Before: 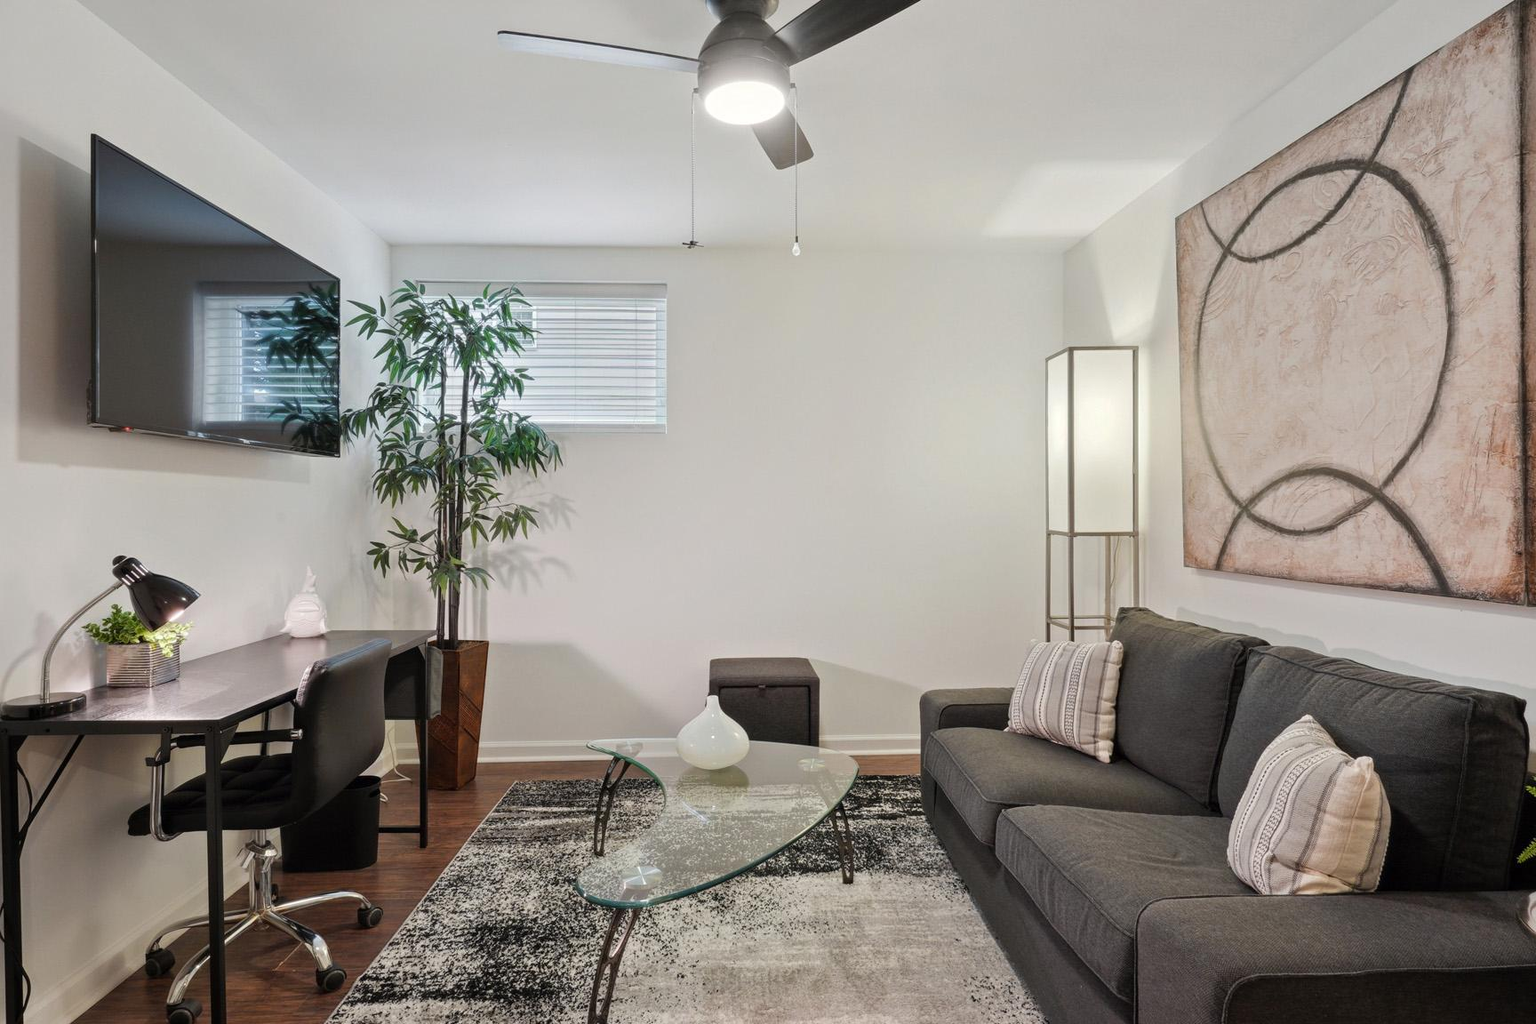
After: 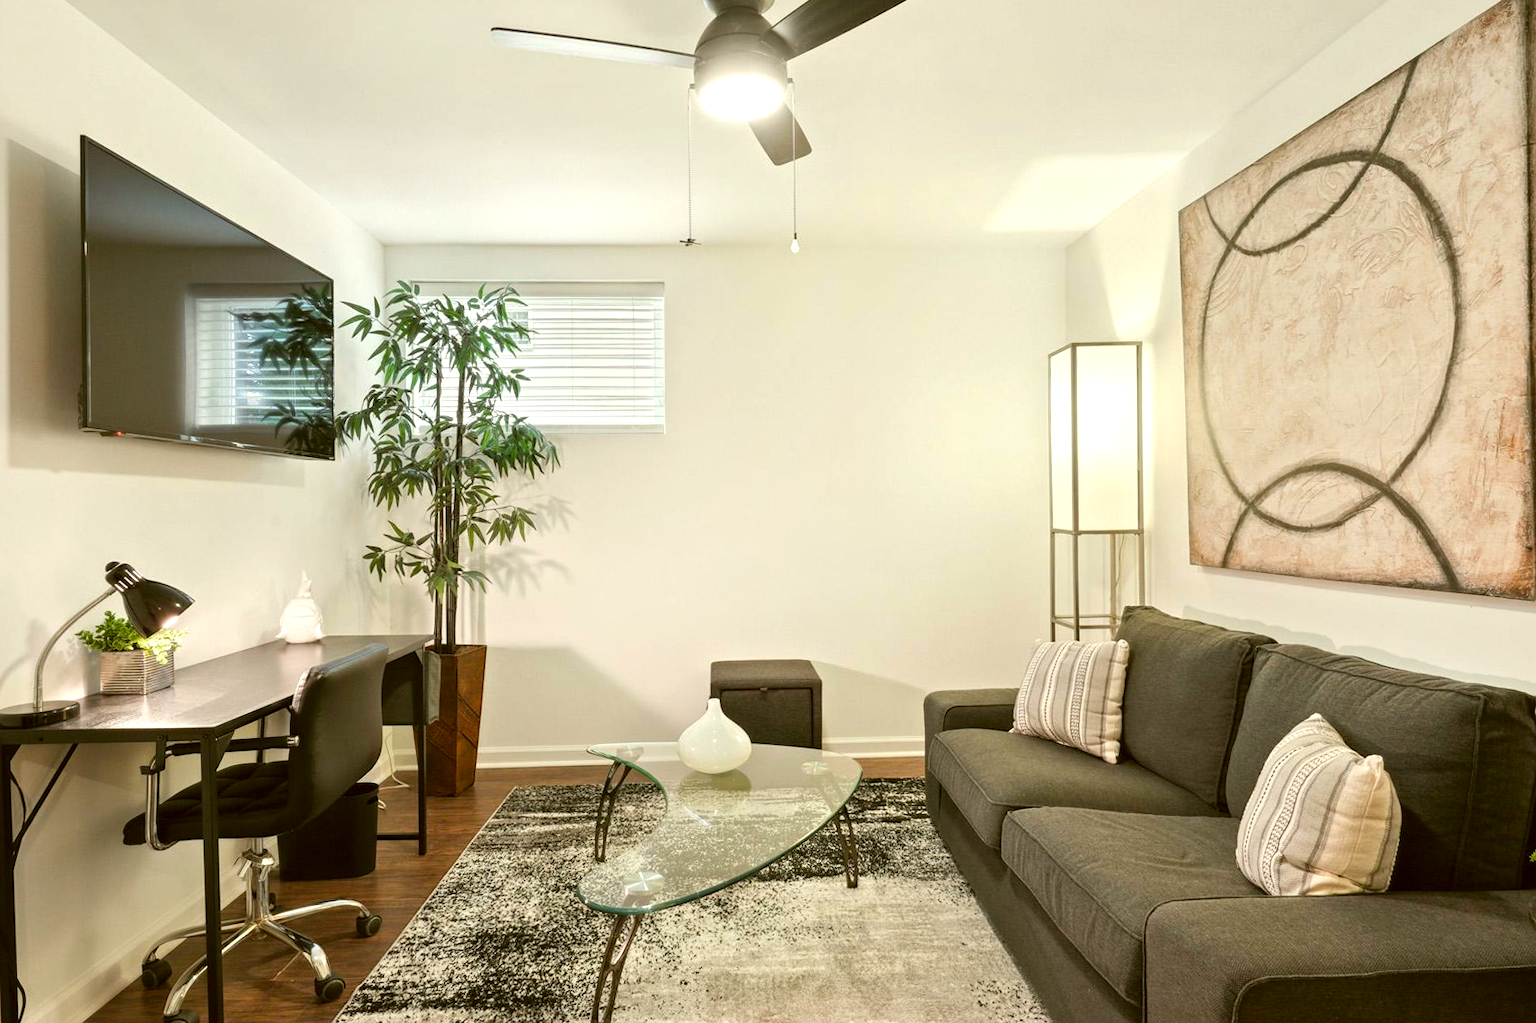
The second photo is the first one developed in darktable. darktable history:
exposure: exposure 0.6 EV, compensate highlight preservation false
color correction: highlights a* -1.43, highlights b* 10.12, shadows a* 0.395, shadows b* 19.35
rotate and perspective: rotation -0.45°, automatic cropping original format, crop left 0.008, crop right 0.992, crop top 0.012, crop bottom 0.988
